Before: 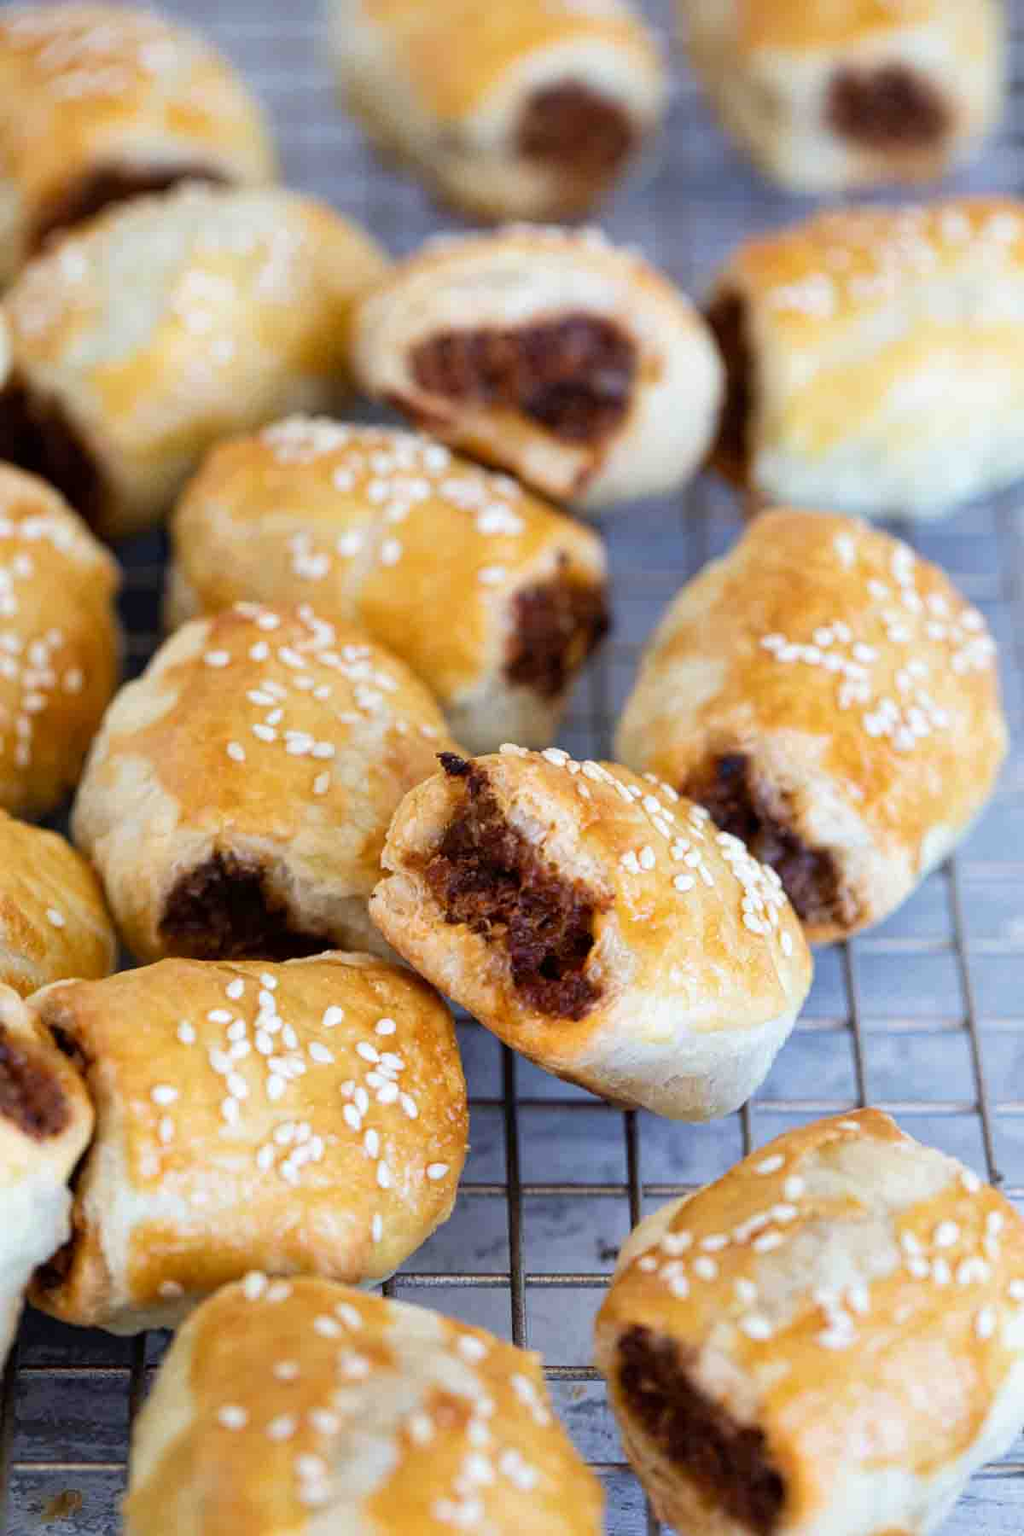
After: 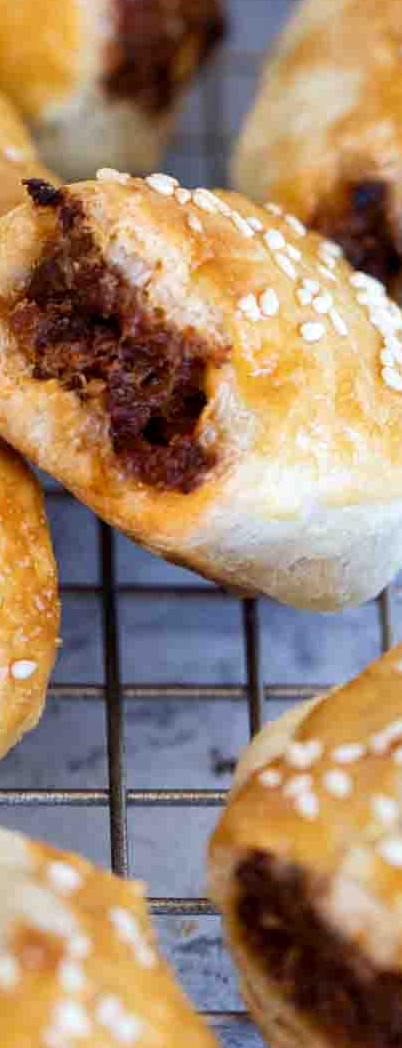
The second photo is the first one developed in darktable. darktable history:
crop: left 40.802%, top 39.077%, right 25.638%, bottom 2.676%
local contrast: mode bilateral grid, contrast 20, coarseness 50, detail 119%, midtone range 0.2
